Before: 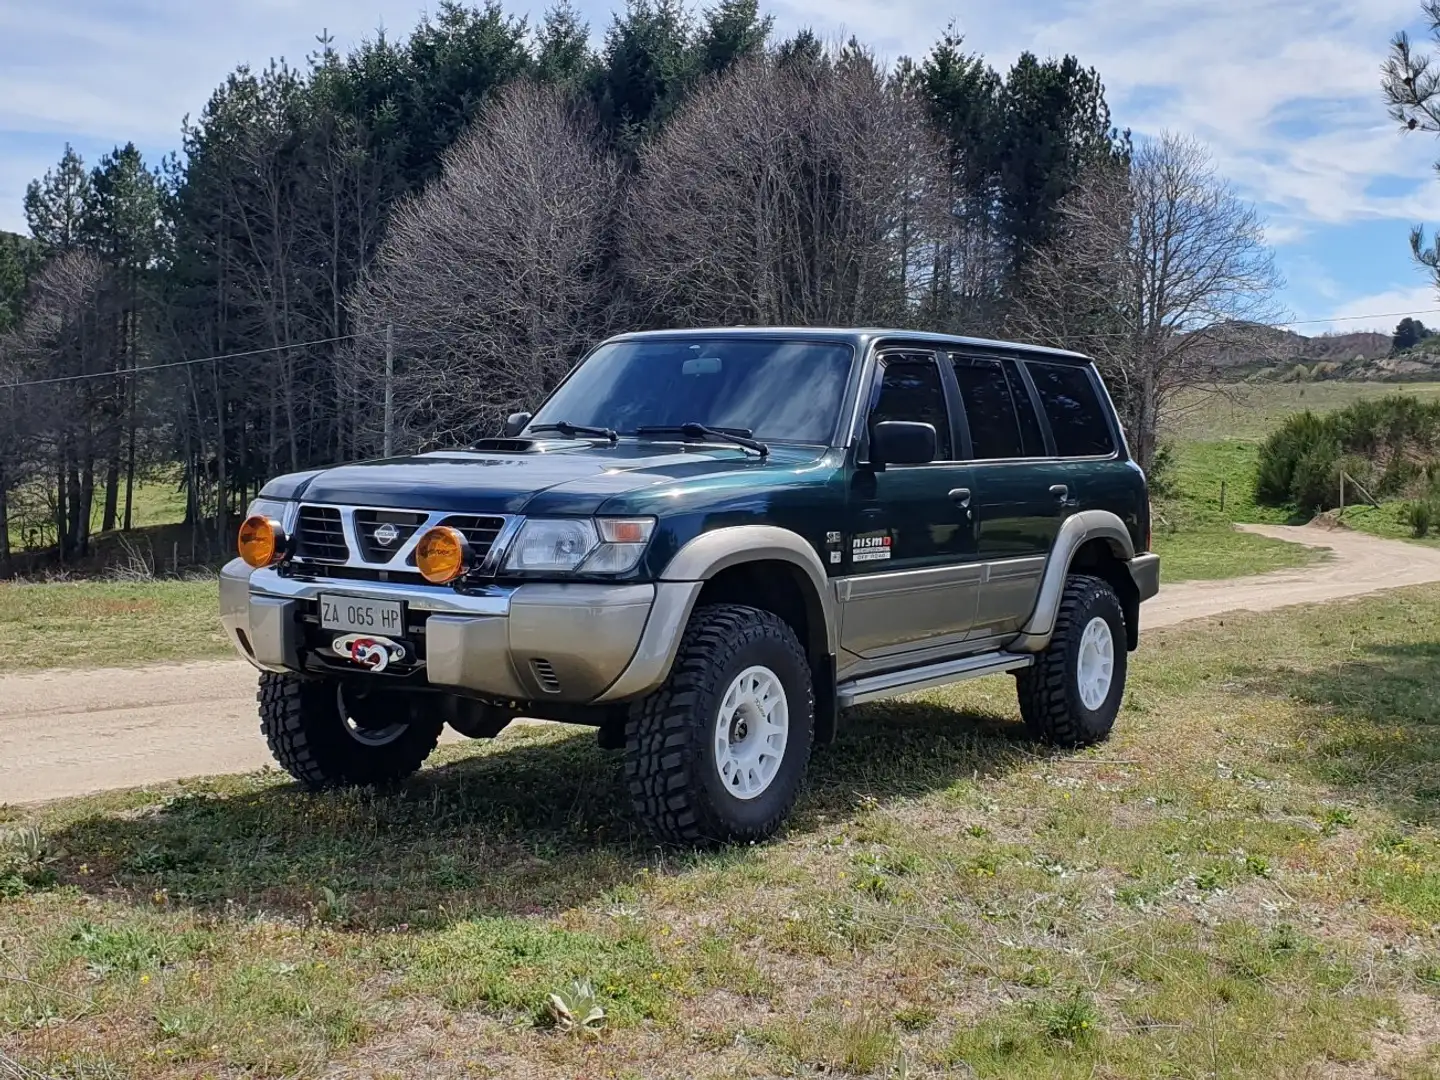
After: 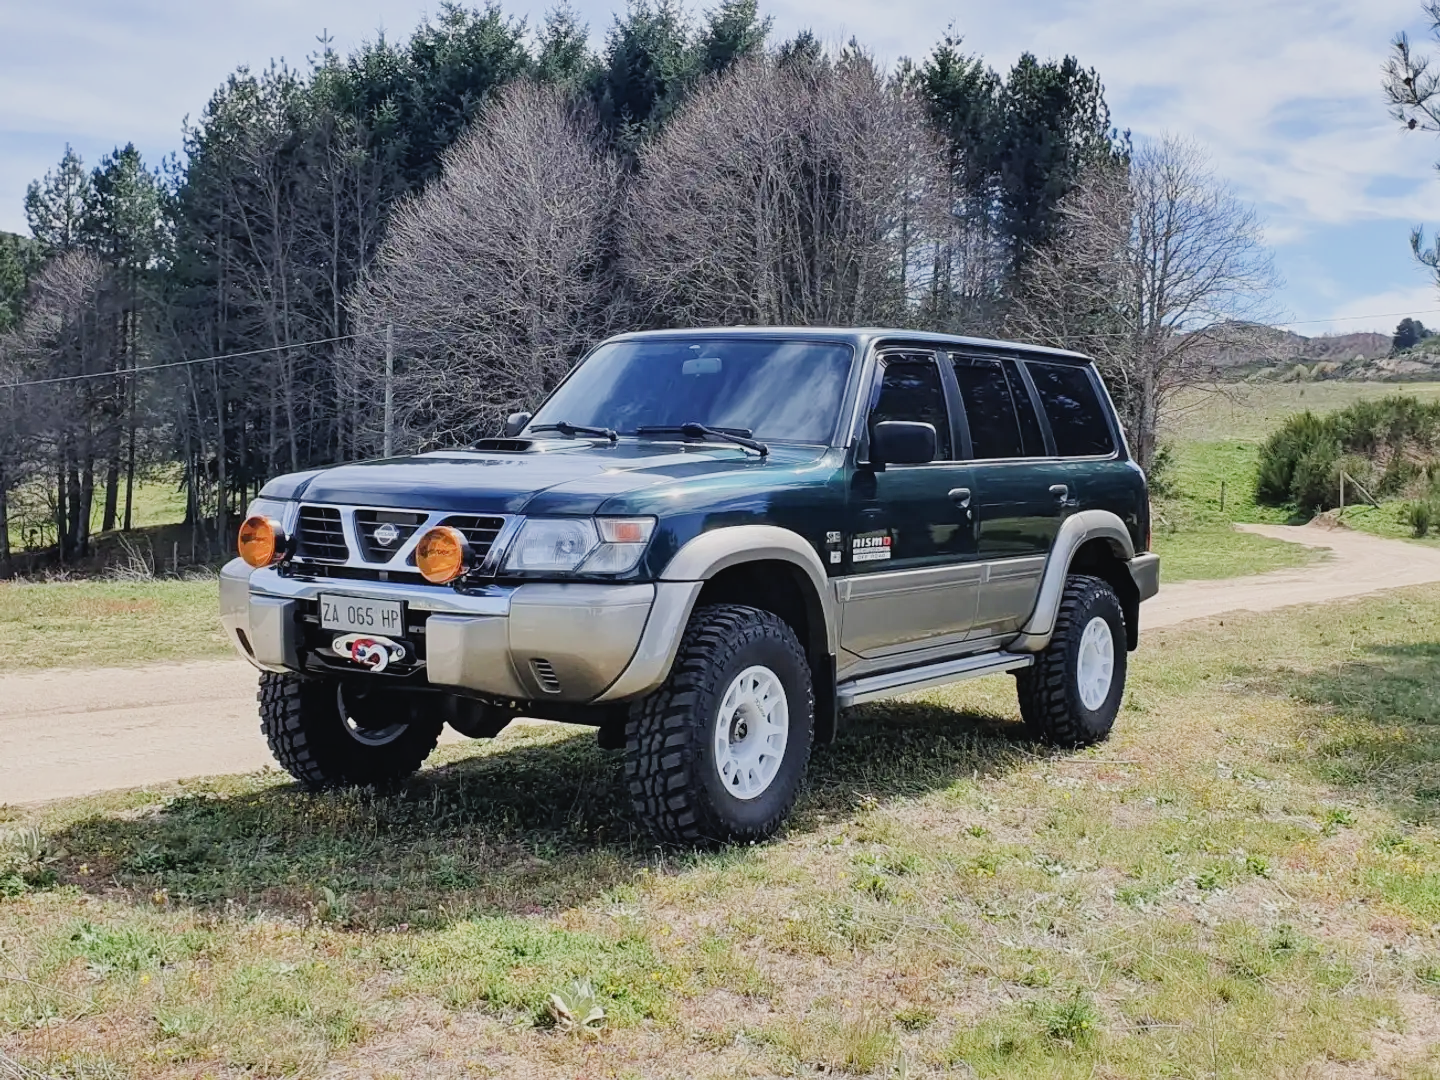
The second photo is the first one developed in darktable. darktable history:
contrast brightness saturation: contrast -0.08, brightness -0.04, saturation -0.11
filmic rgb: black relative exposure -7.65 EV, white relative exposure 4.56 EV, hardness 3.61
exposure: black level correction 0, exposure 1.1 EV, compensate exposure bias true, compensate highlight preservation false
